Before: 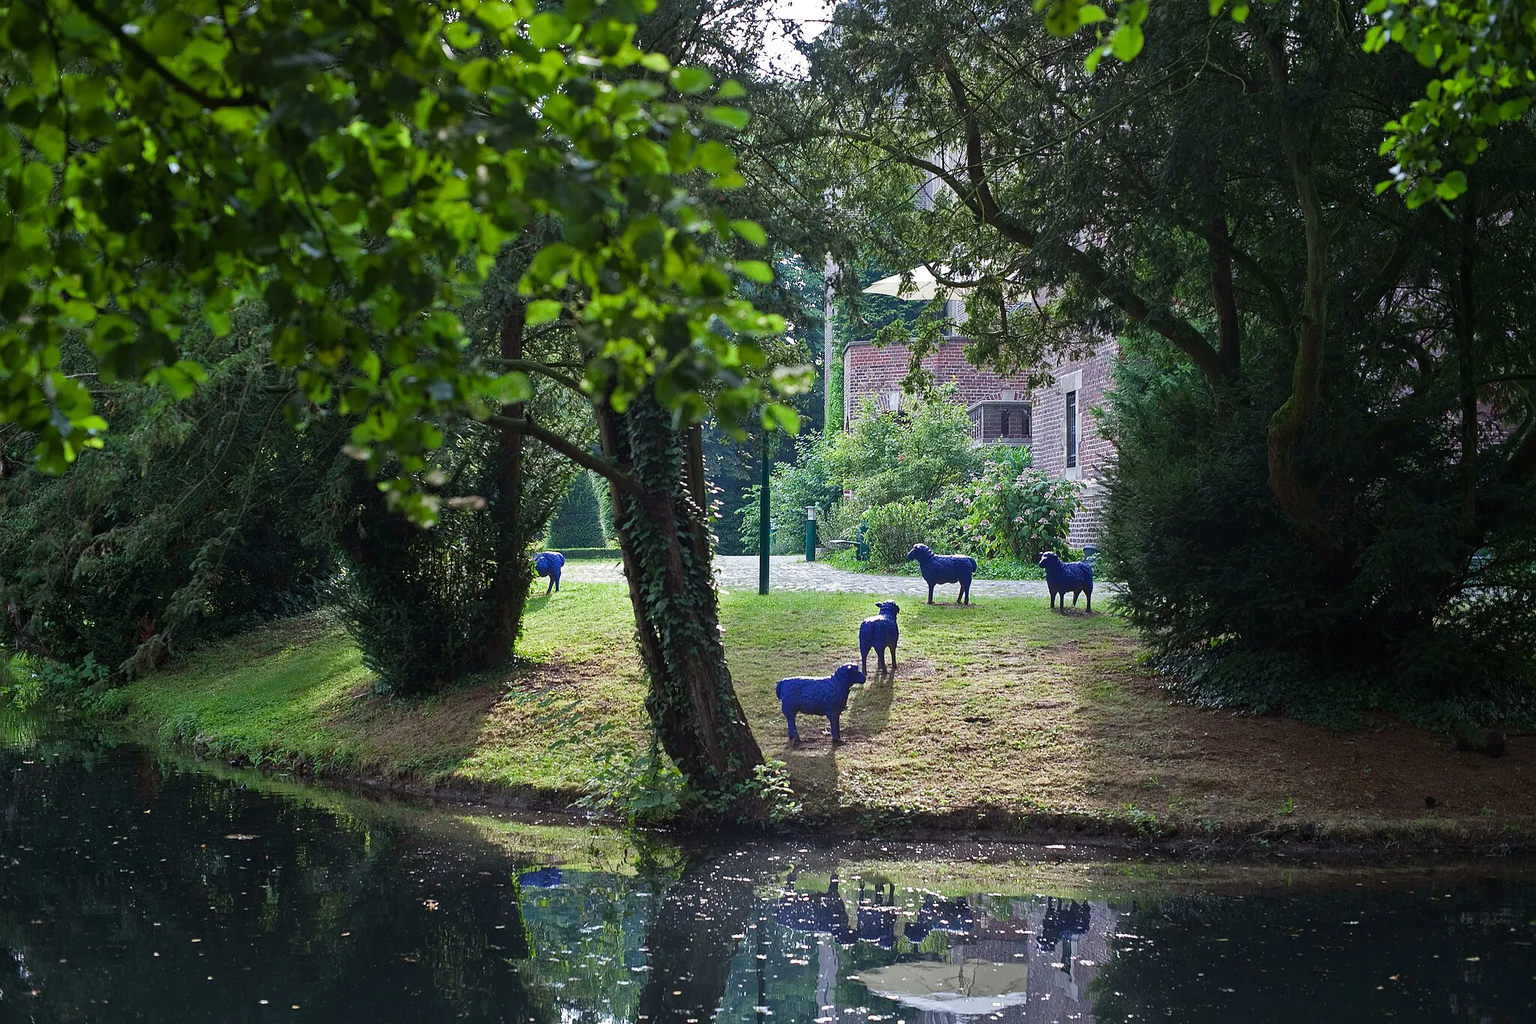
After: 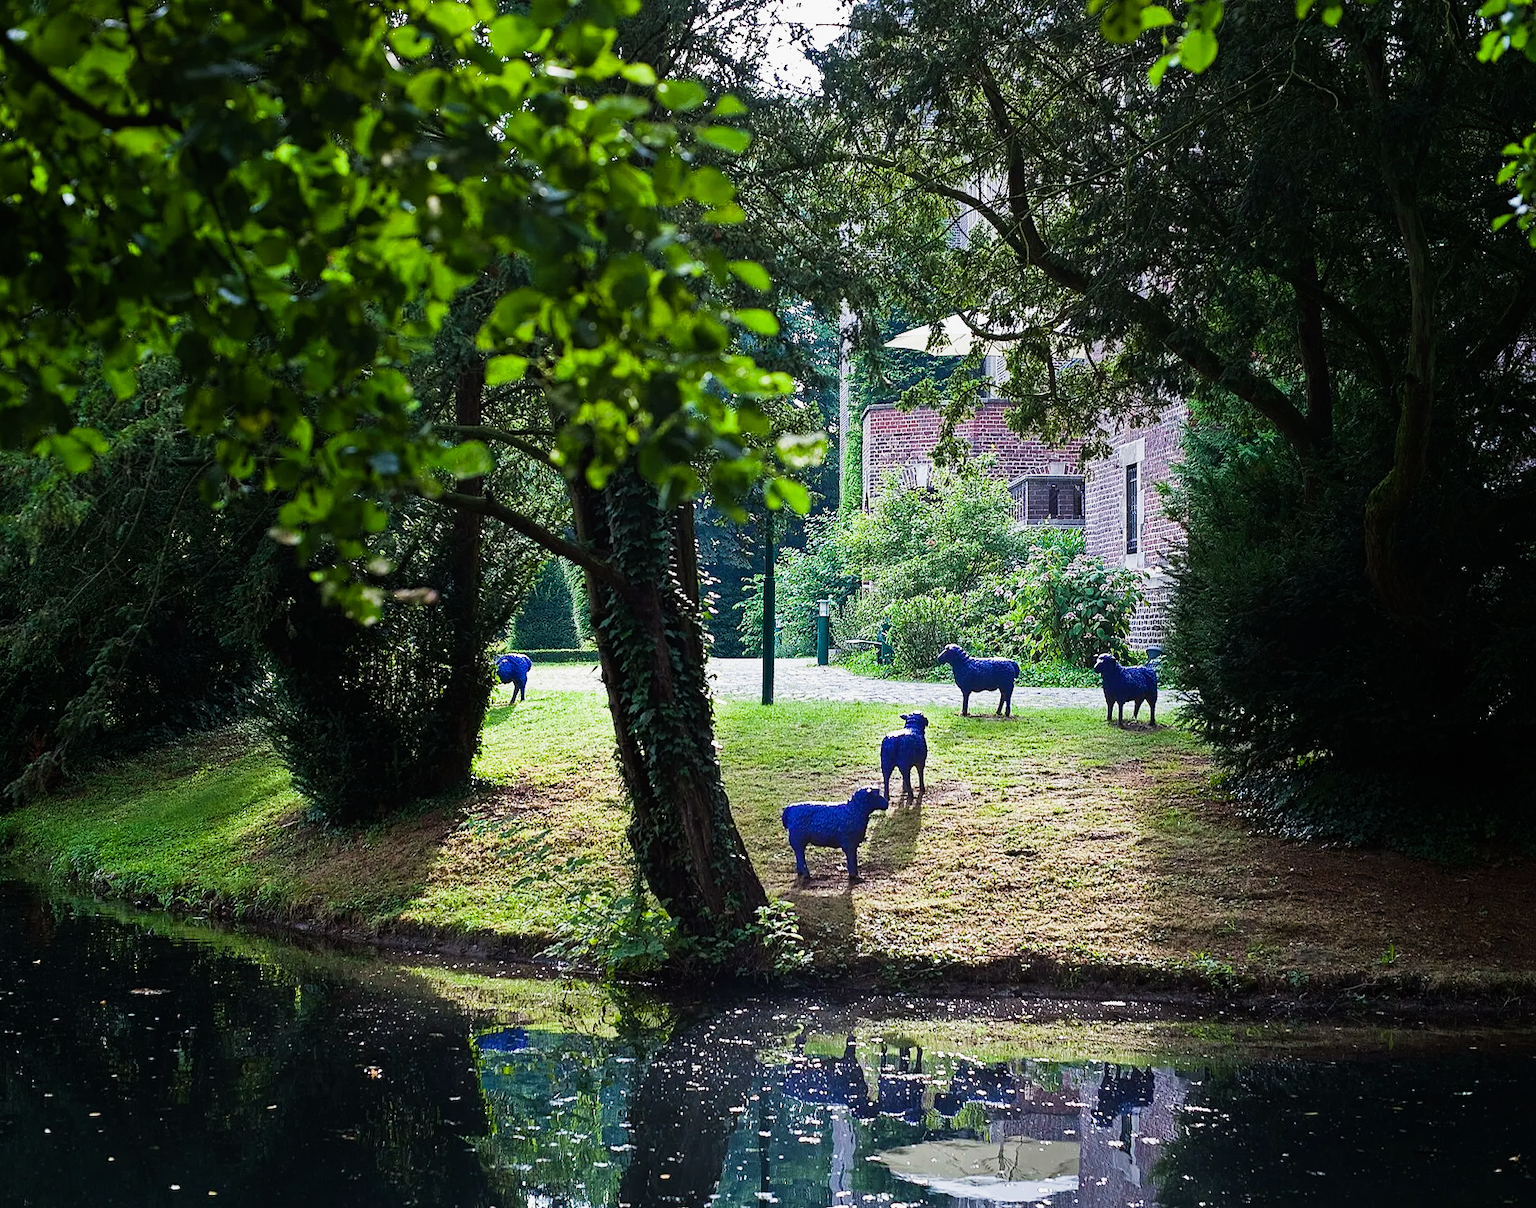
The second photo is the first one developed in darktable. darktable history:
crop: left 7.598%, right 7.873%
contrast equalizer: y [[0.439, 0.44, 0.442, 0.457, 0.493, 0.498], [0.5 ×6], [0.5 ×6], [0 ×6], [0 ×6]], mix 0.59
exposure: exposure 0.2 EV, compensate highlight preservation false
sigmoid: contrast 1.86, skew 0.35
contrast brightness saturation: saturation -0.05
